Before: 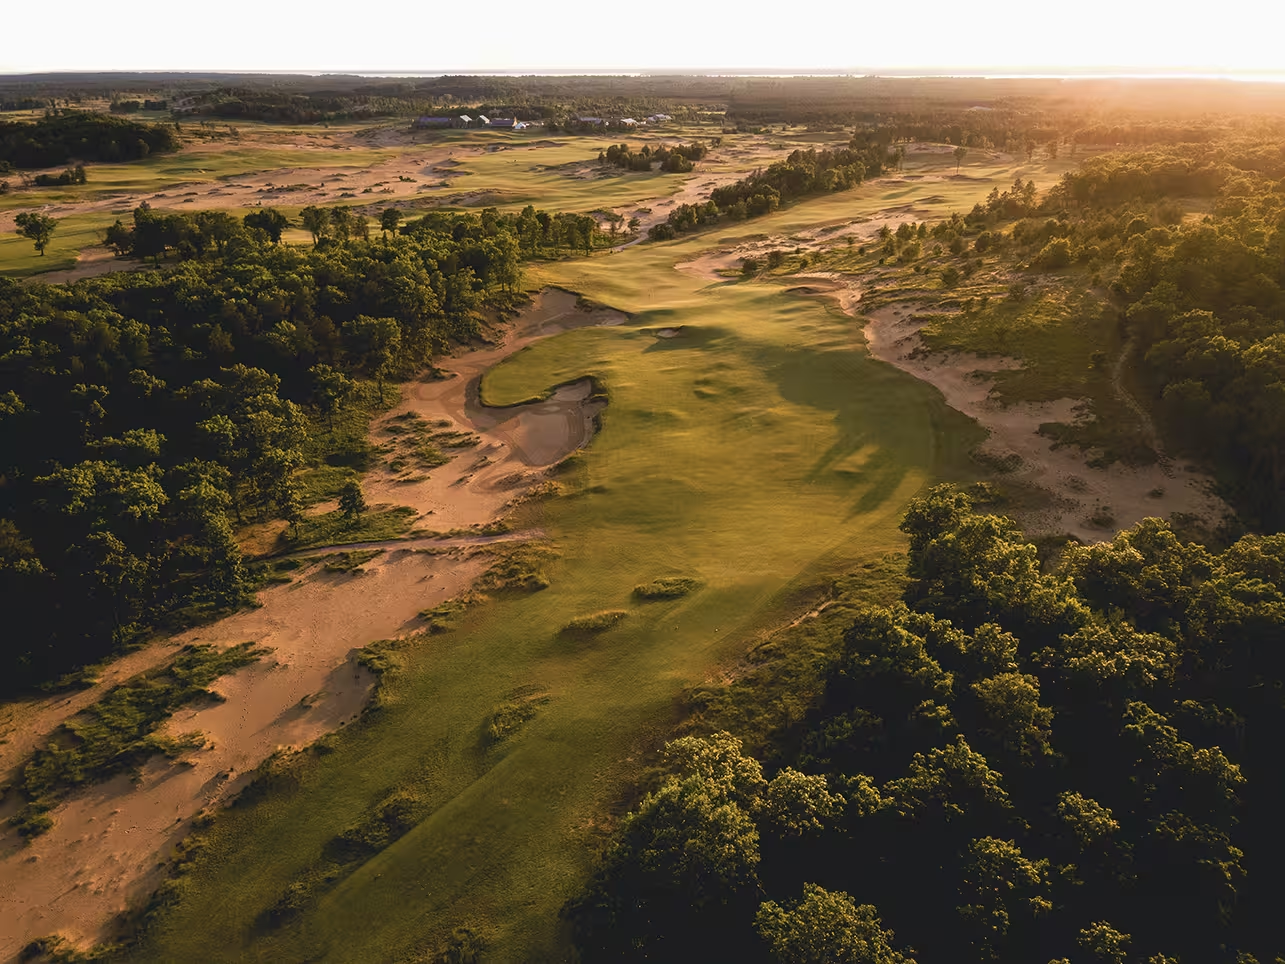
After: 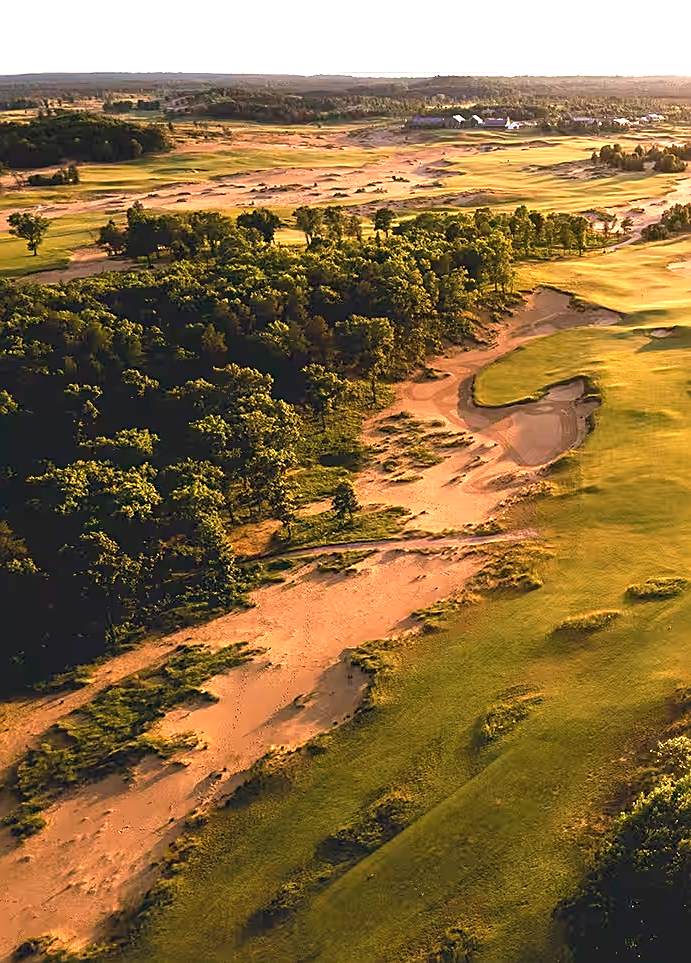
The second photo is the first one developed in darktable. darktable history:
crop: left 0.587%, right 45.588%, bottom 0.086%
sharpen: on, module defaults
exposure: black level correction 0.001, exposure 0.955 EV, compensate exposure bias true, compensate highlight preservation false
